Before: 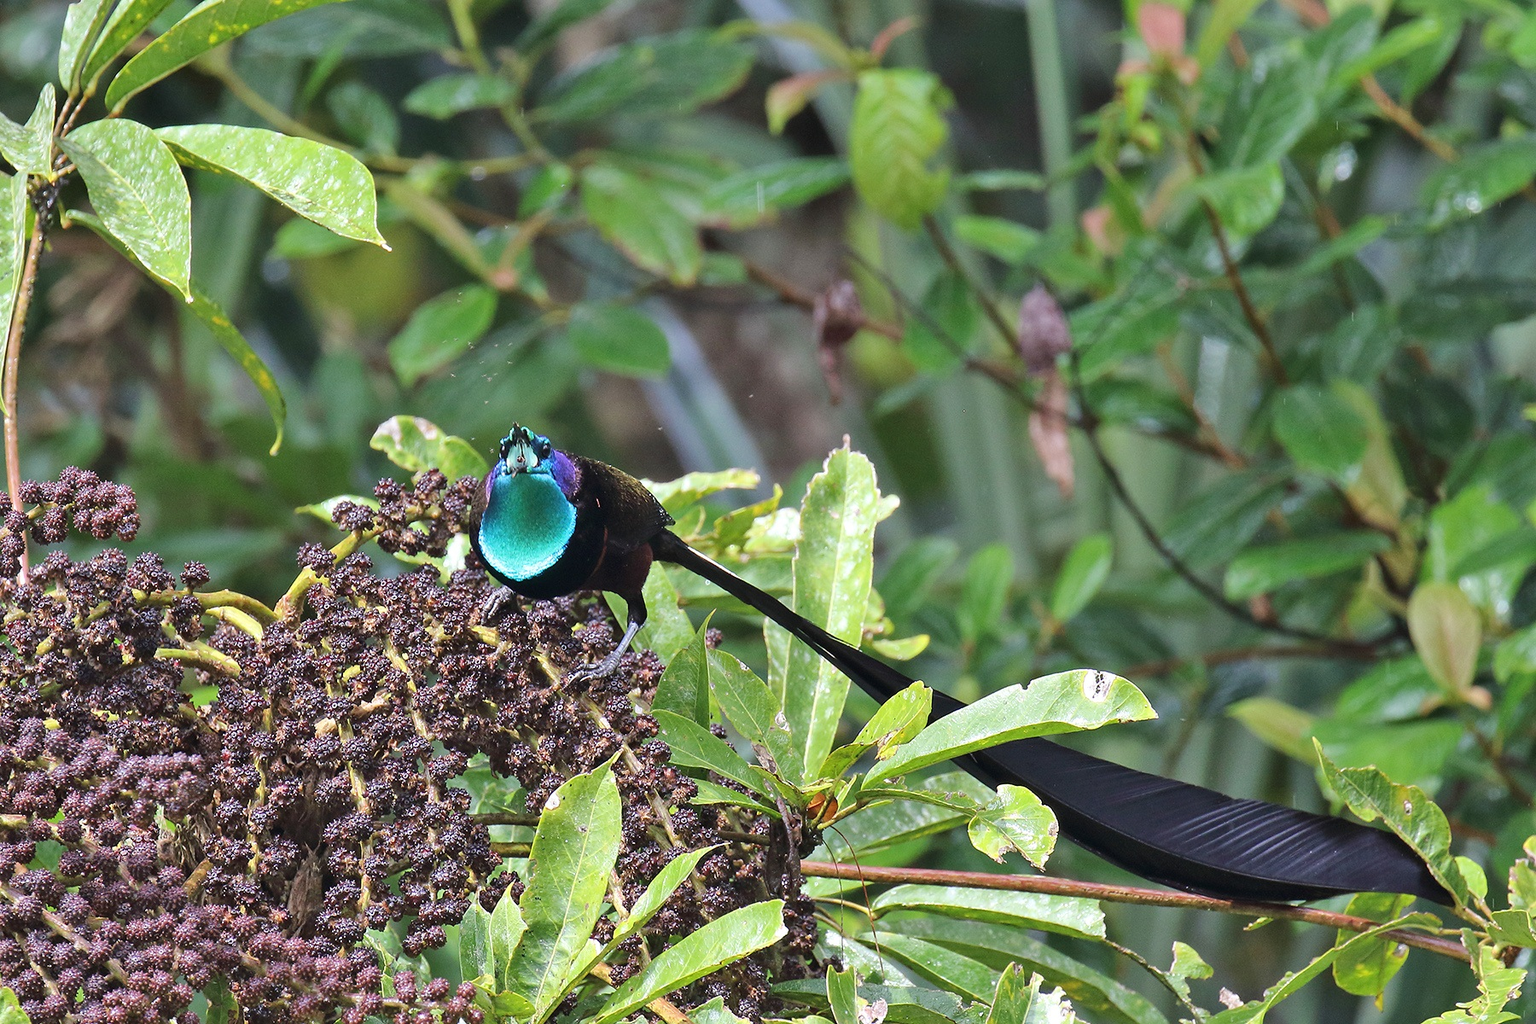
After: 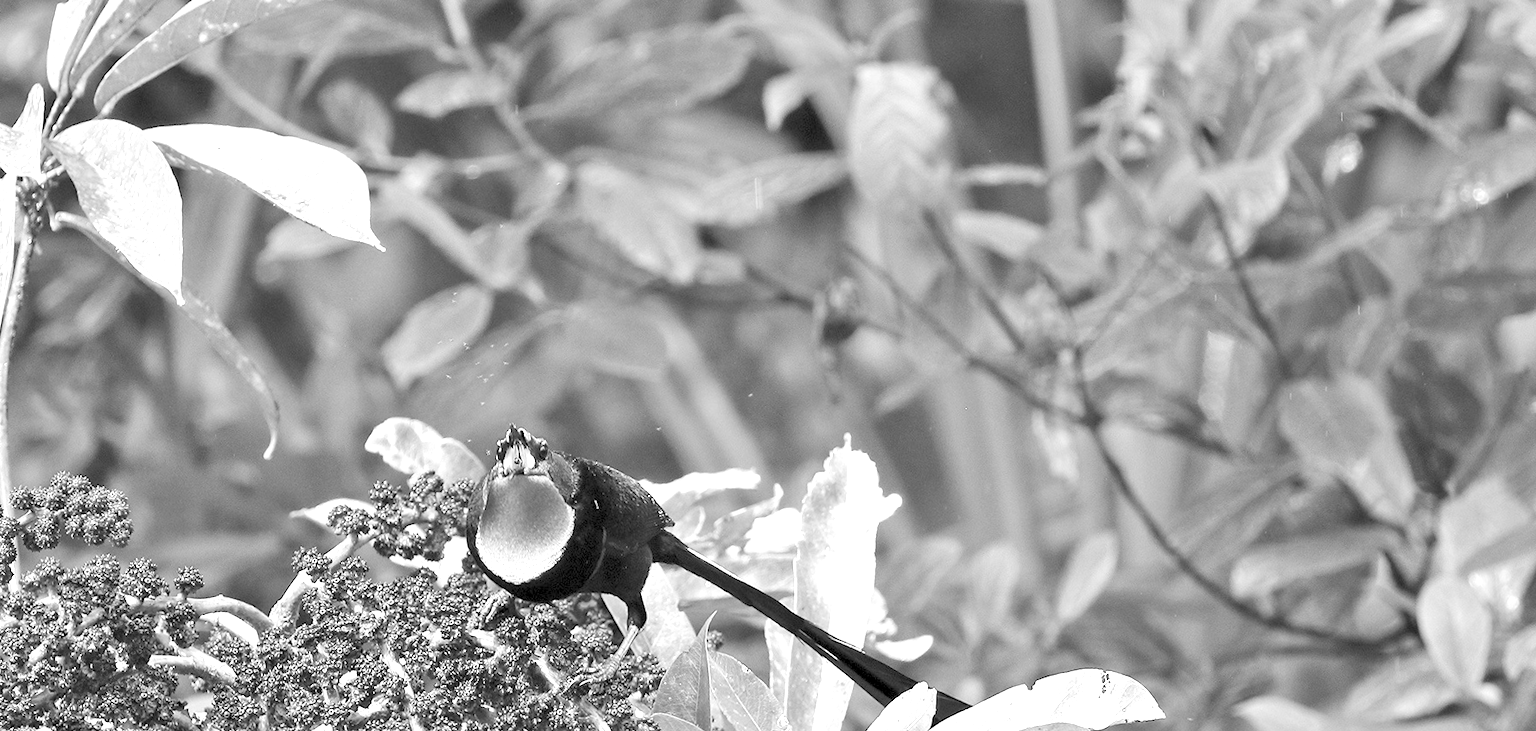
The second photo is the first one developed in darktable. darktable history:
crop: bottom 28.576%
rotate and perspective: rotation -0.45°, automatic cropping original format, crop left 0.008, crop right 0.992, crop top 0.012, crop bottom 0.988
exposure: black level correction 0, exposure 1.1 EV, compensate exposure bias true, compensate highlight preservation false
rgb levels: preserve colors sum RGB, levels [[0.038, 0.433, 0.934], [0, 0.5, 1], [0, 0.5, 1]]
monochrome: a -6.99, b 35.61, size 1.4
